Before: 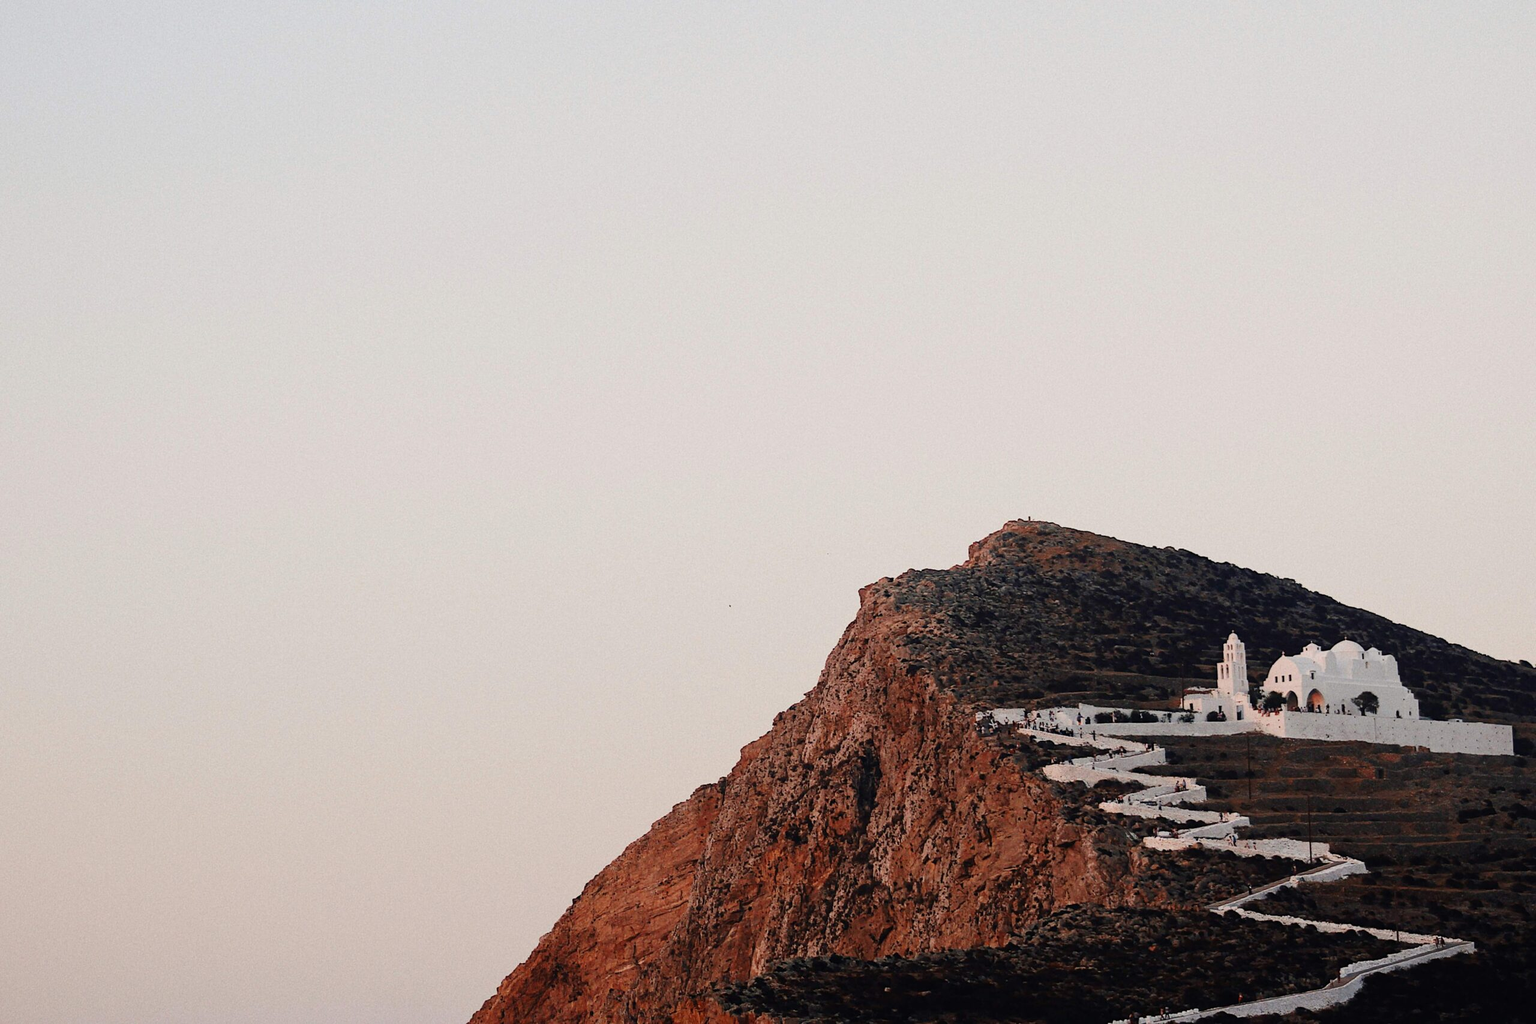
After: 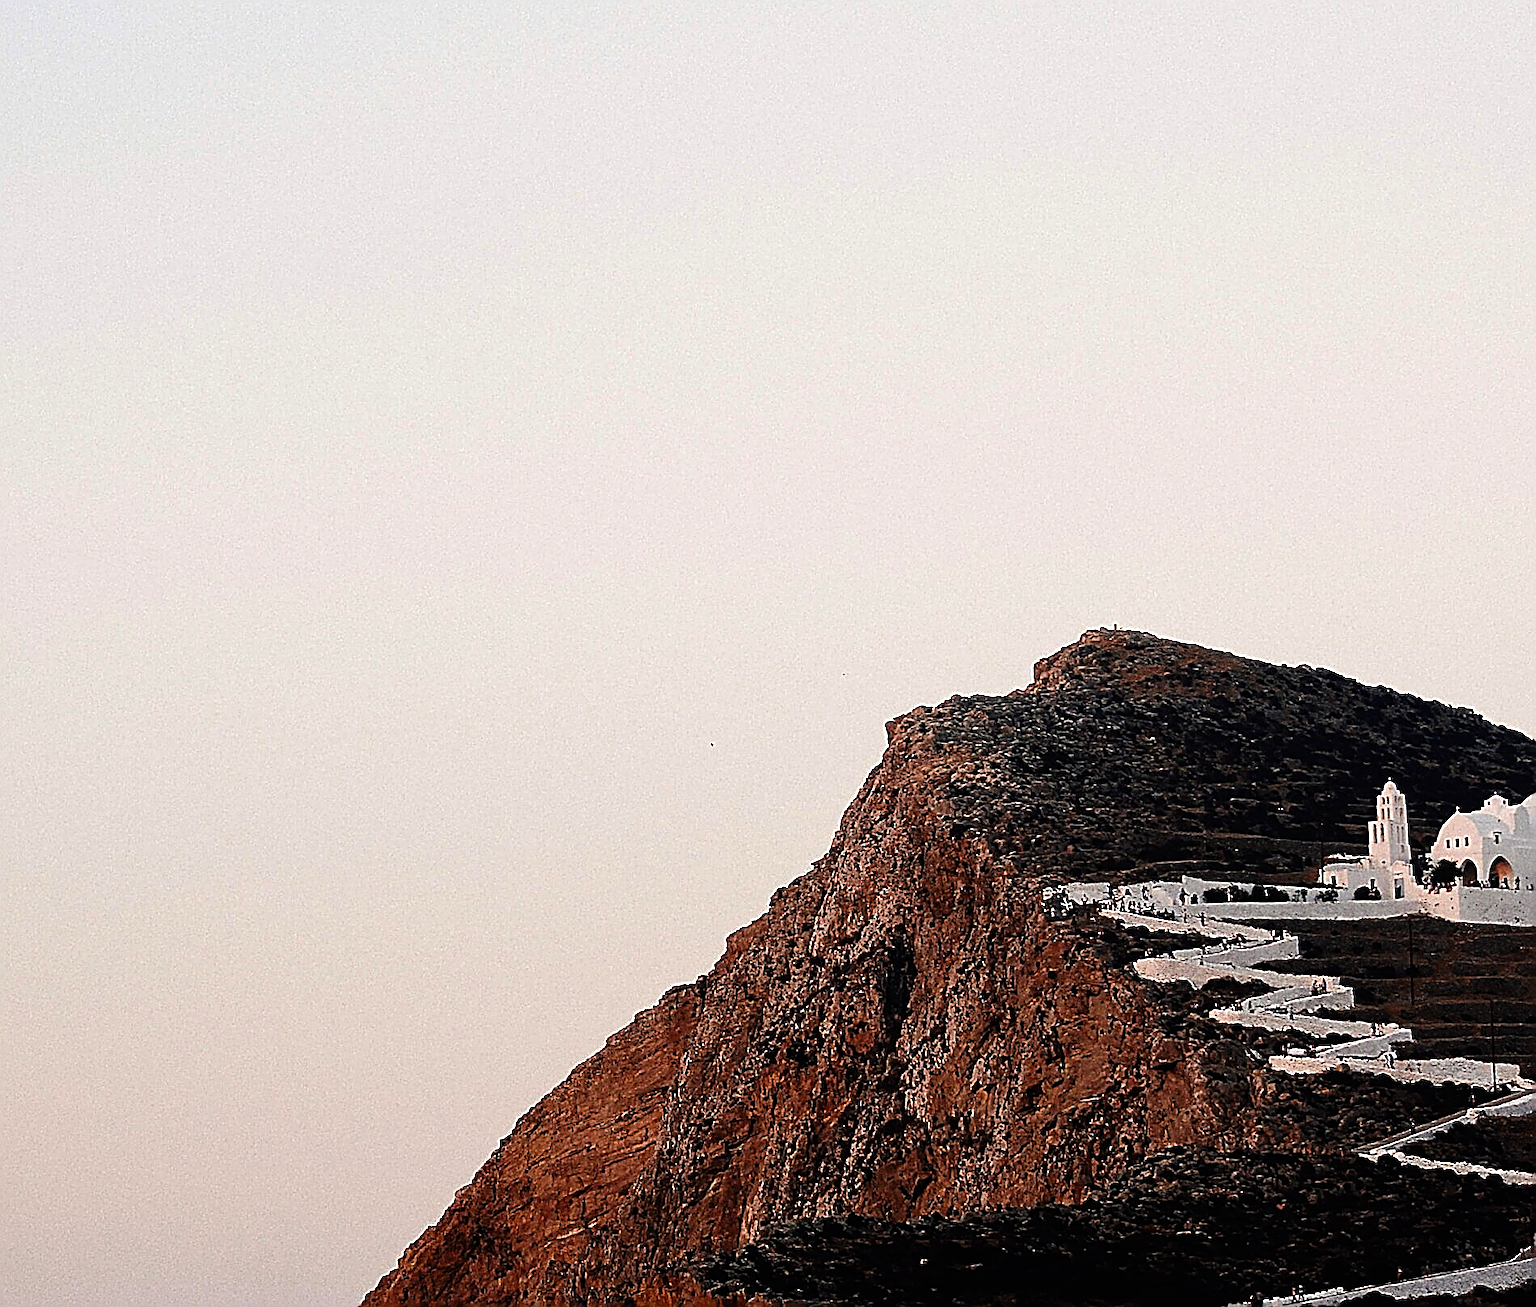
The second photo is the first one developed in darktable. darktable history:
sharpen: amount 2
color balance rgb: shadows lift › luminance -10%, power › luminance -9%, linear chroma grading › global chroma 10%, global vibrance 10%, contrast 15%, saturation formula JzAzBz (2021)
crop and rotate: left 13.15%, top 5.251%, right 12.609%
